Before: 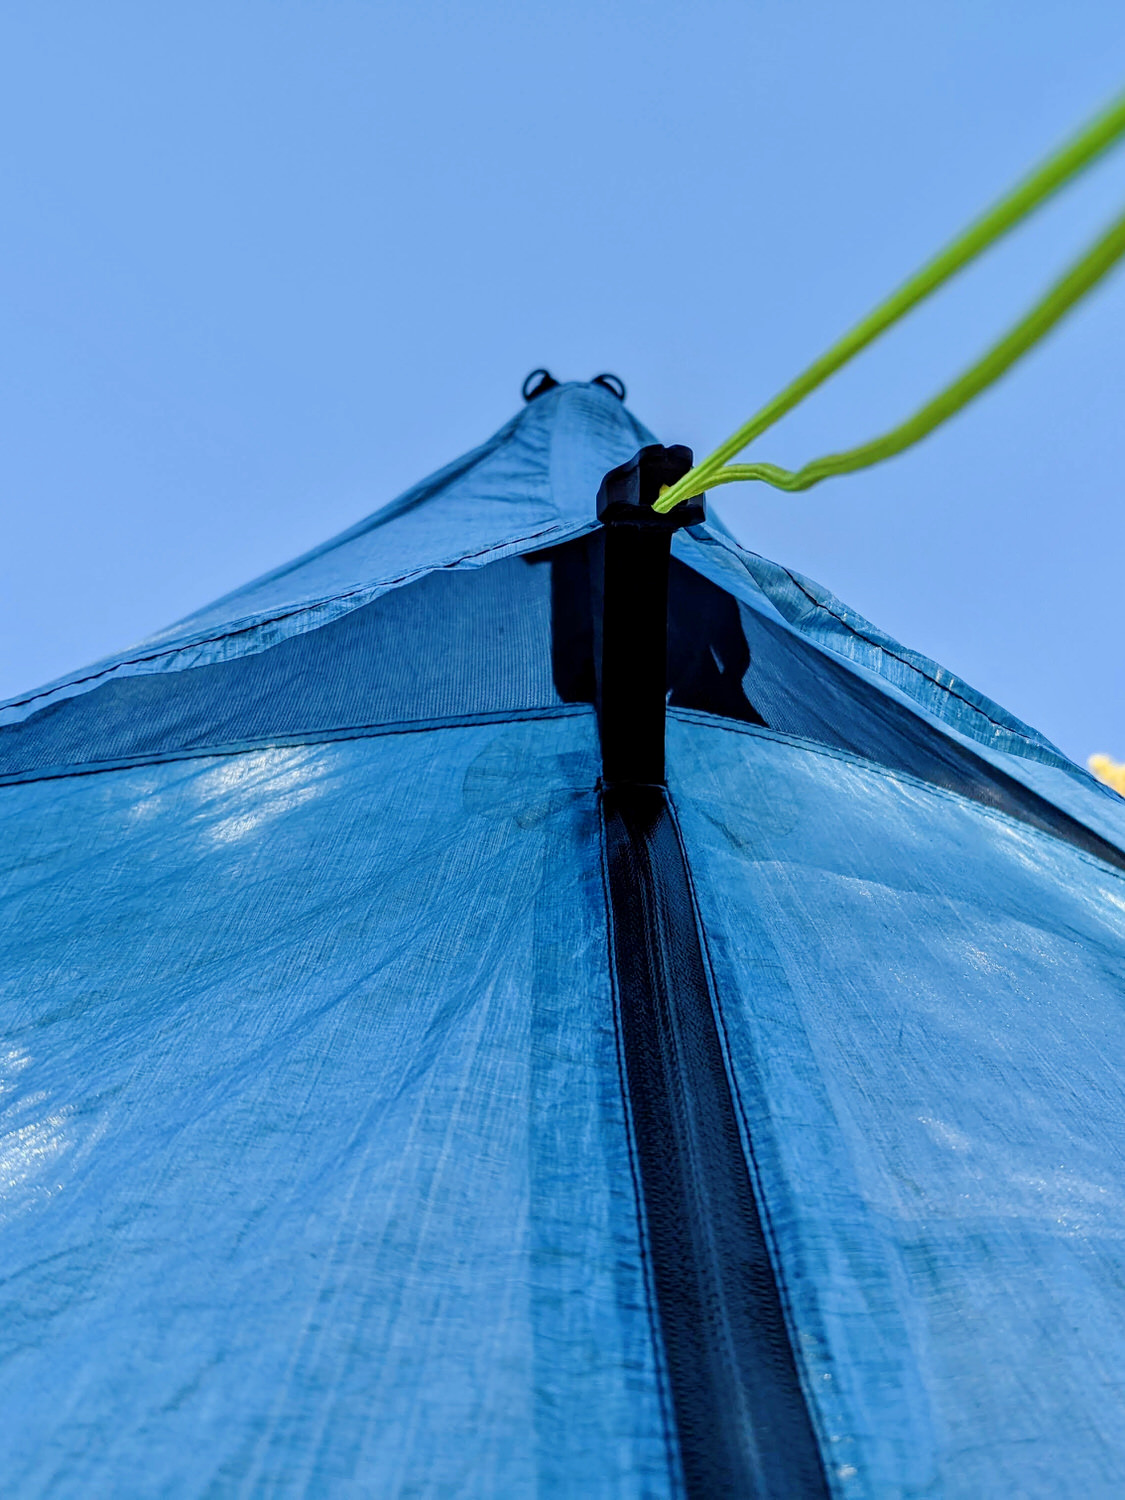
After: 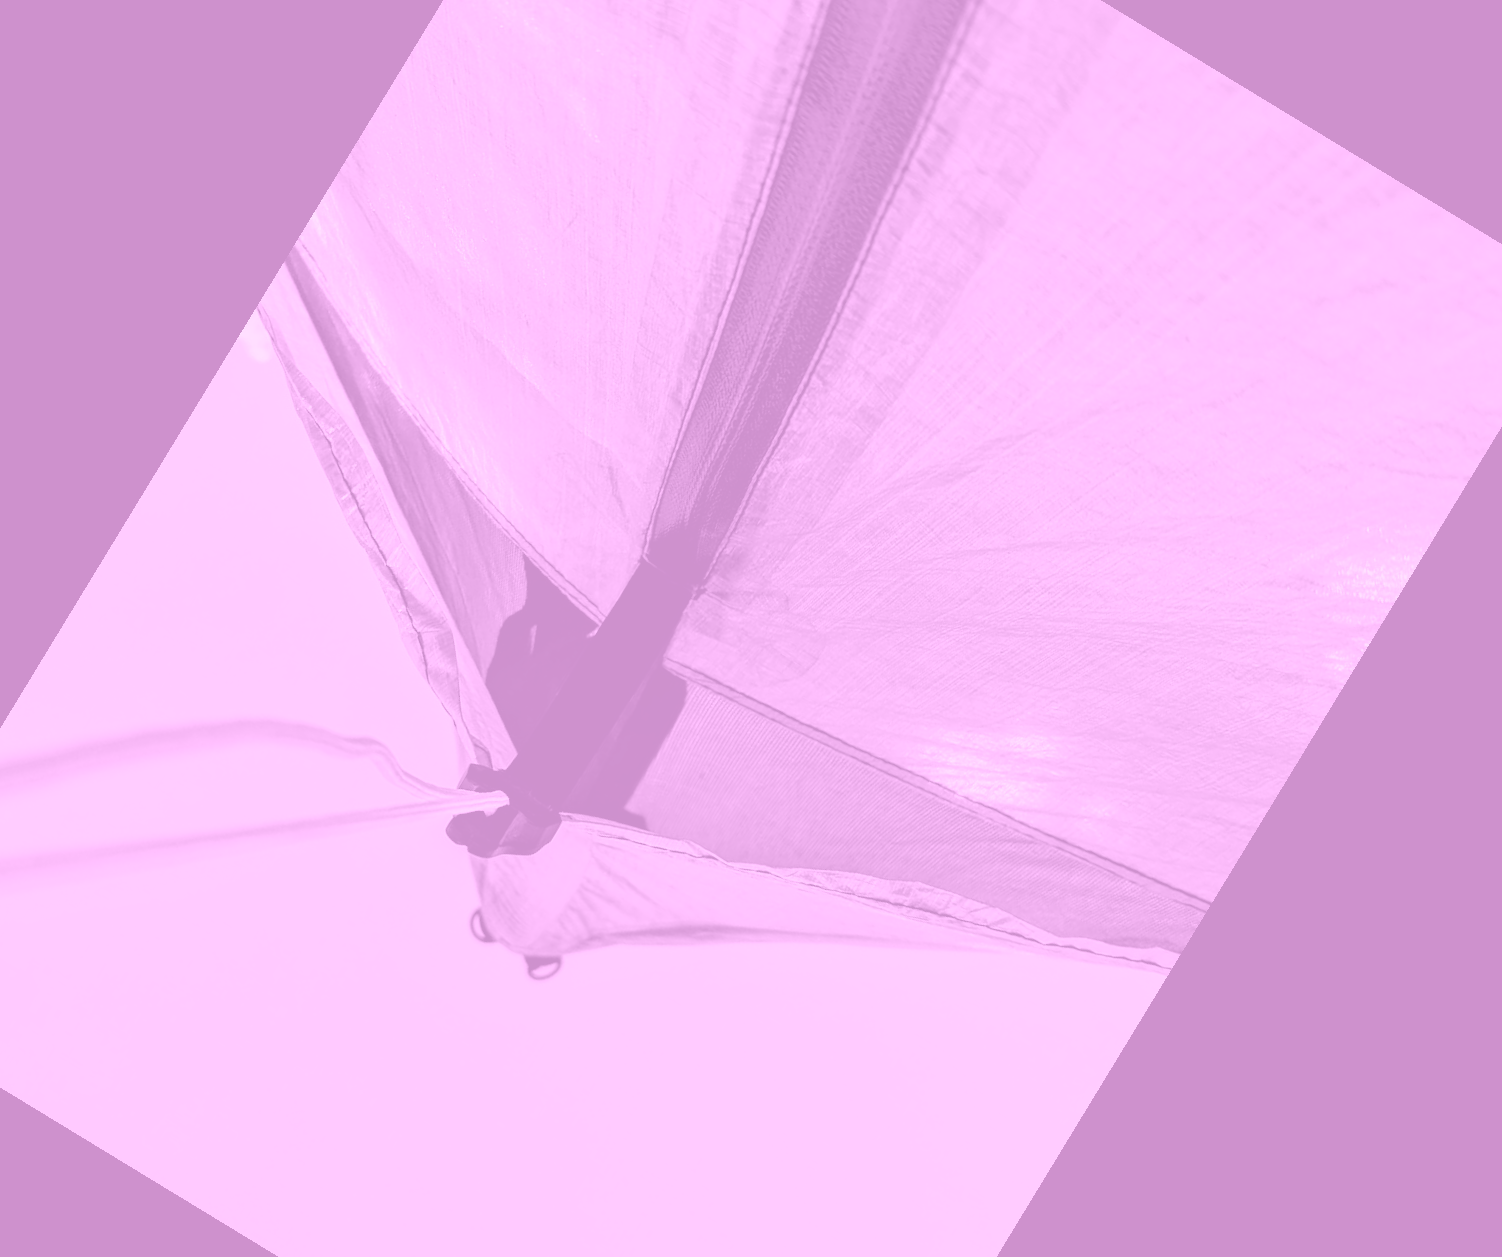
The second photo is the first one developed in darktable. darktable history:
crop and rotate: angle 148.68°, left 9.111%, top 15.603%, right 4.588%, bottom 17.041%
colorize: hue 331.2°, saturation 69%, source mix 30.28%, lightness 69.02%, version 1
